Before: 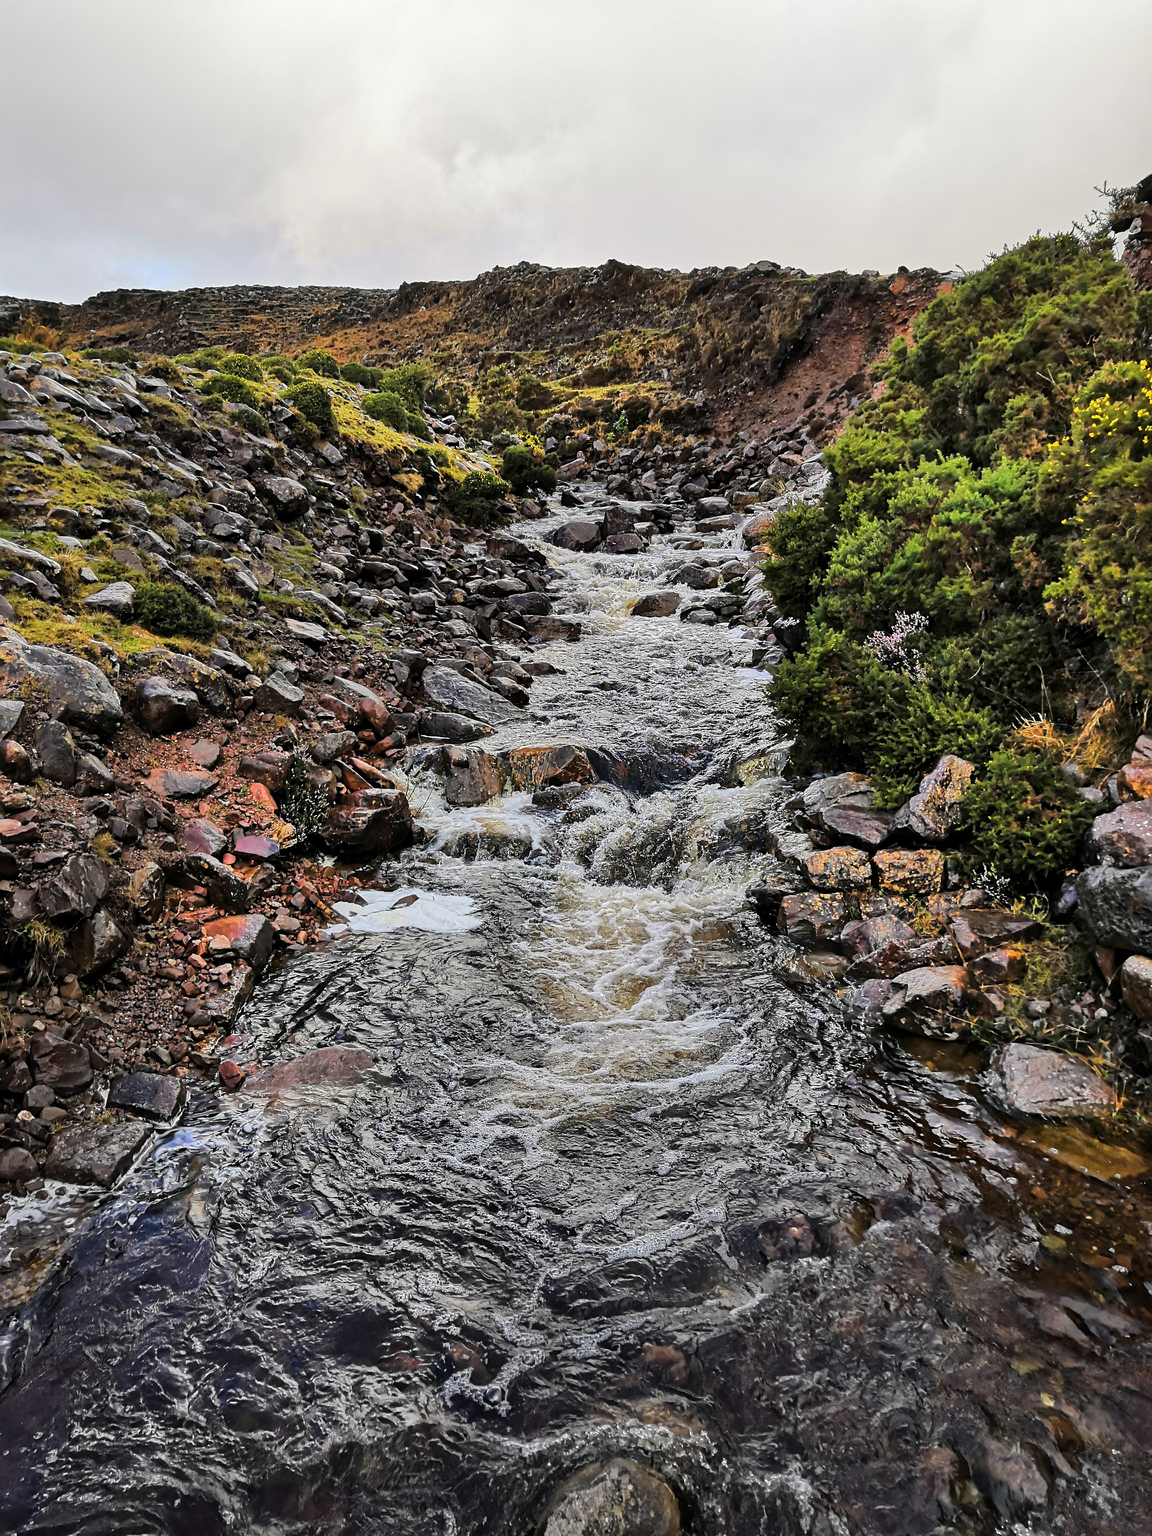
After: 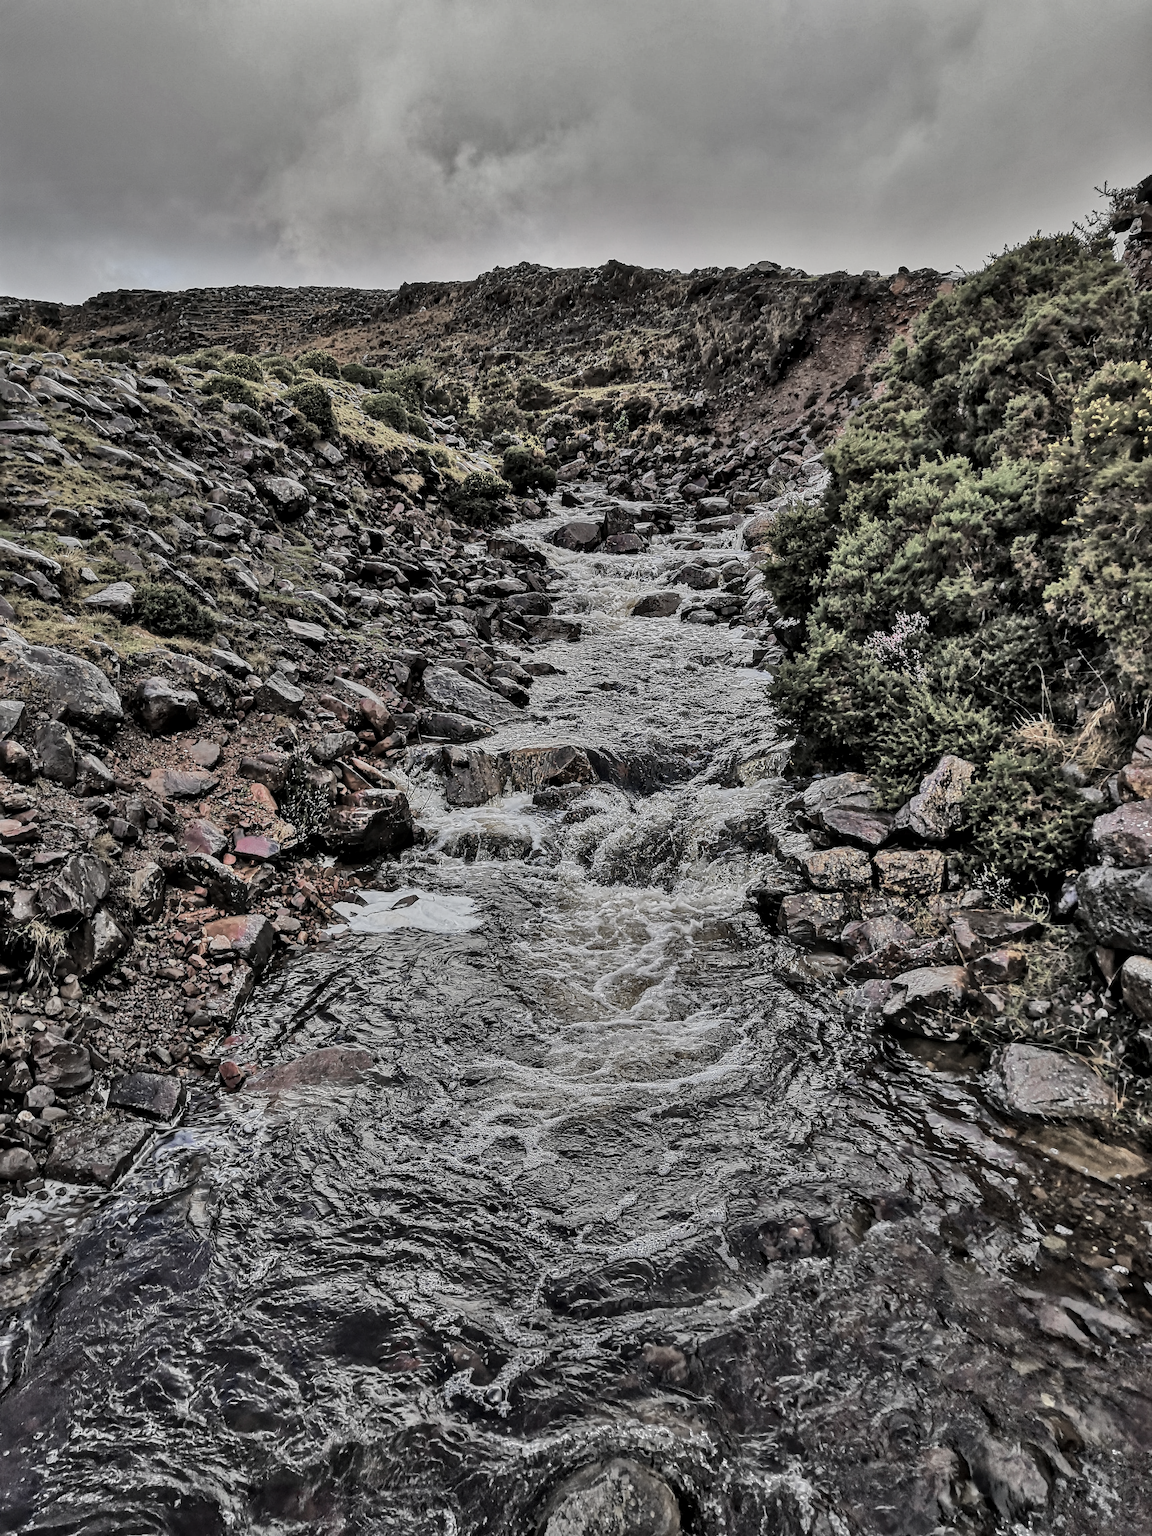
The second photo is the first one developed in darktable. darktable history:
local contrast: detail 130%
shadows and highlights: shadows 80.73, white point adjustment -9.07, highlights -61.46, soften with gaussian
color zones: curves: ch1 [(0, 0.34) (0.143, 0.164) (0.286, 0.152) (0.429, 0.176) (0.571, 0.173) (0.714, 0.188) (0.857, 0.199) (1, 0.34)]
